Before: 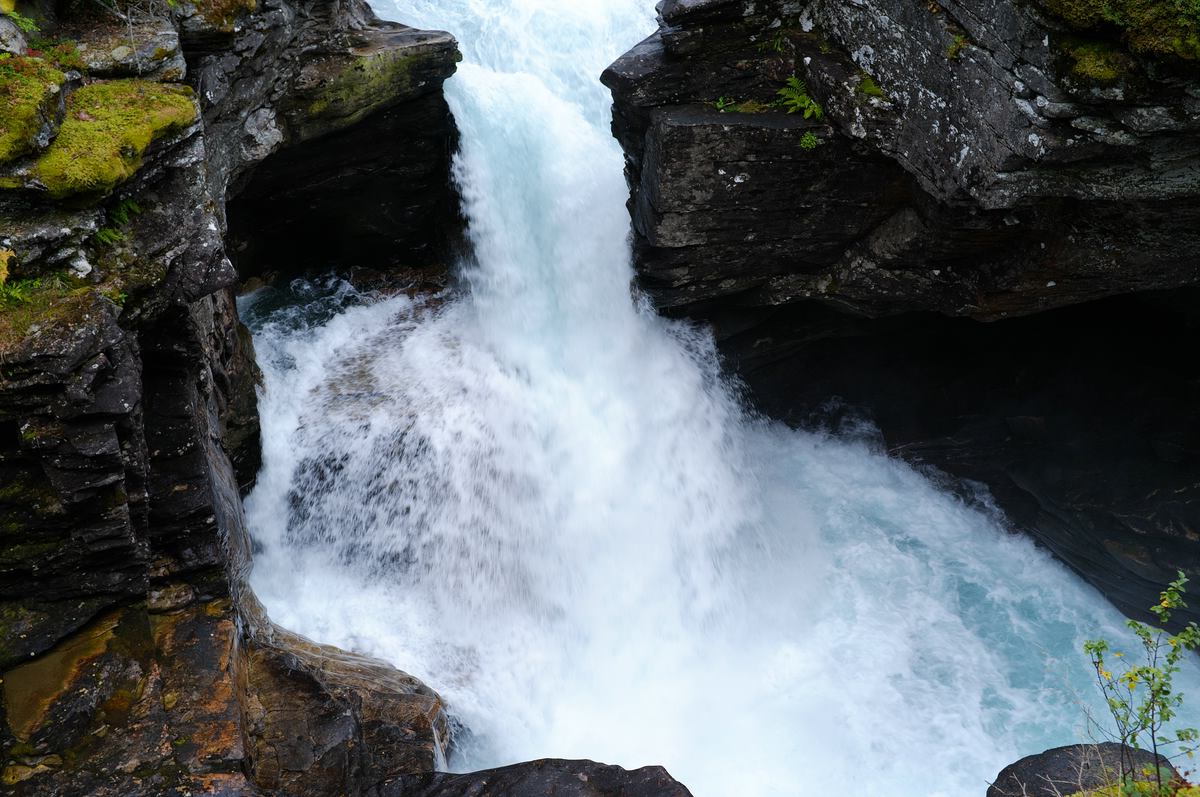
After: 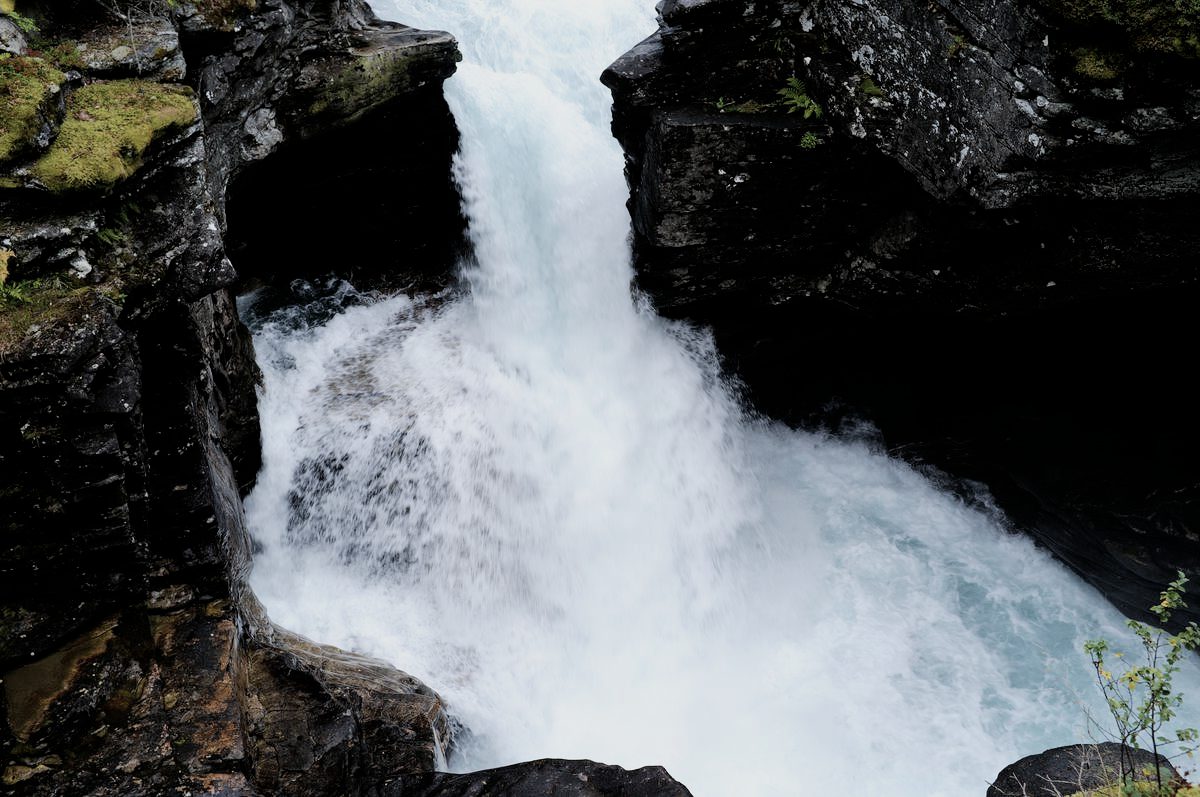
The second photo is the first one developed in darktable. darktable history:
contrast brightness saturation: contrast 0.104, saturation -0.351
exposure: exposure 0.084 EV, compensate exposure bias true, compensate highlight preservation false
filmic rgb: black relative exposure -7.97 EV, white relative exposure 4.02 EV, hardness 4.12, latitude 49.43%, contrast 1.1
